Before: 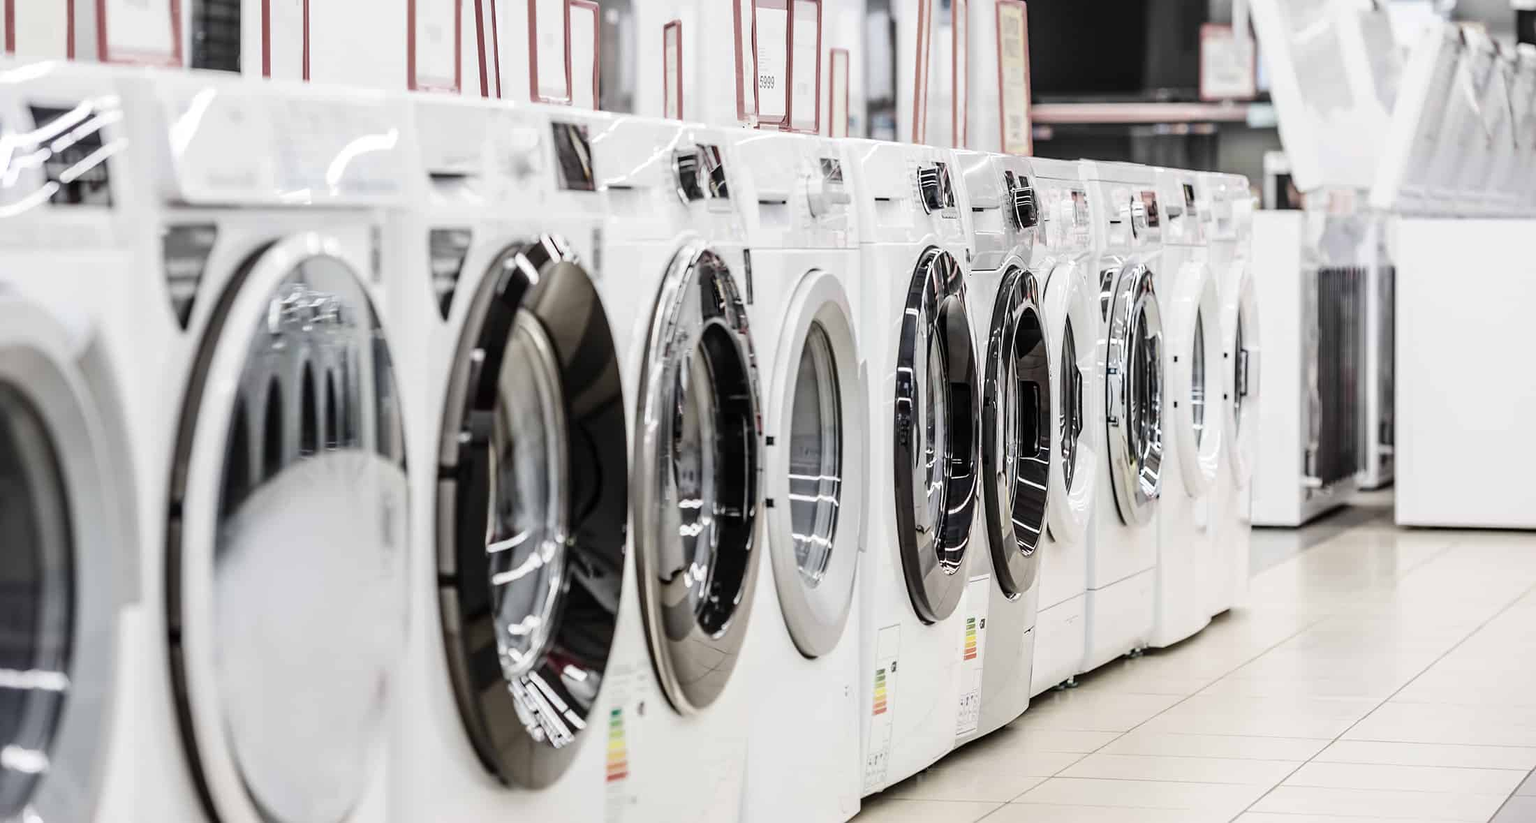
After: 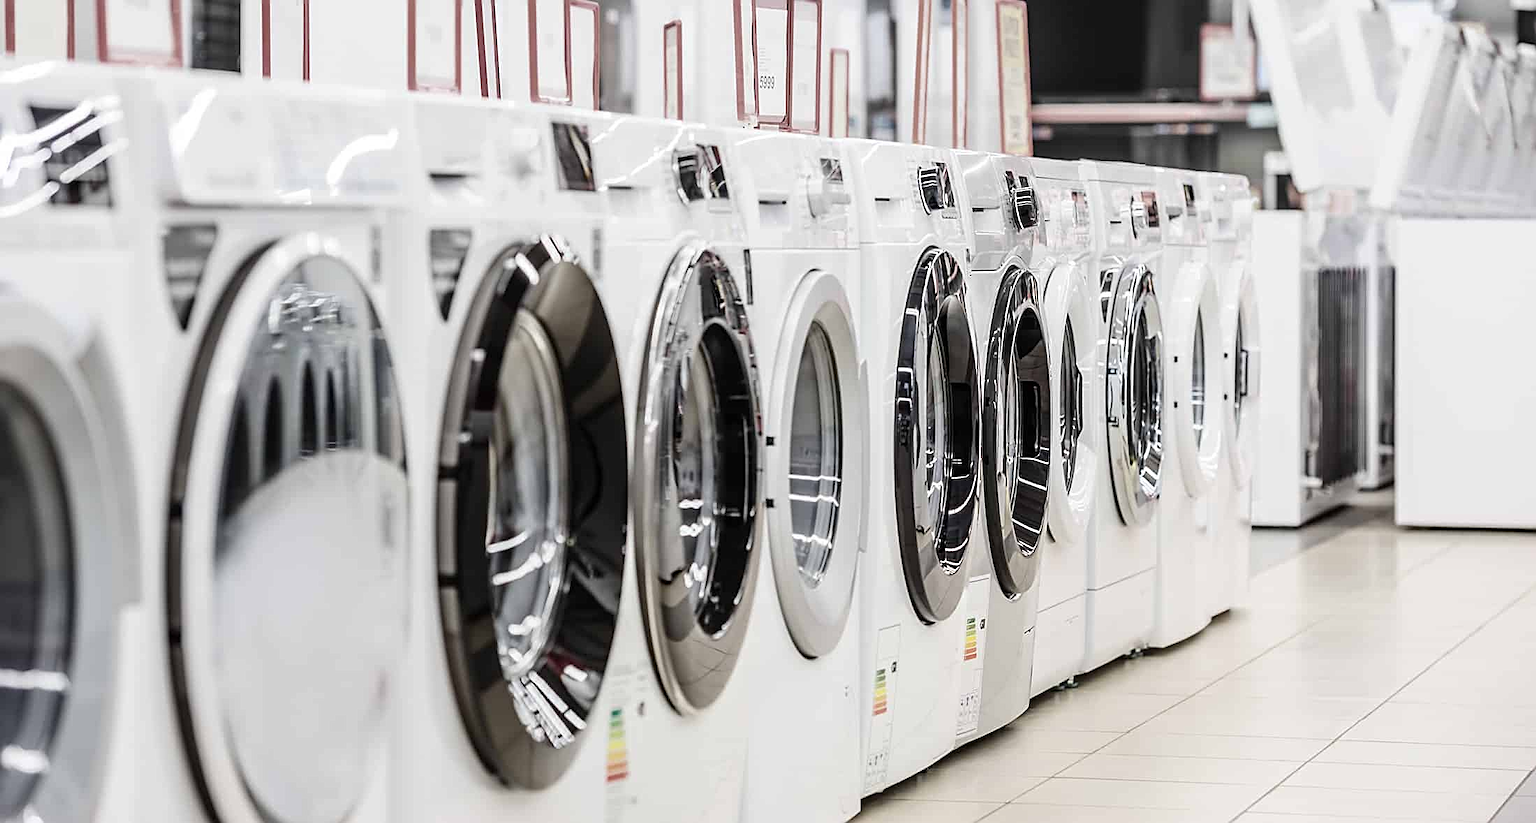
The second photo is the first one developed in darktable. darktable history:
levels: levels [0, 0.498, 1]
color correction: saturation 0.99
sharpen: on, module defaults
